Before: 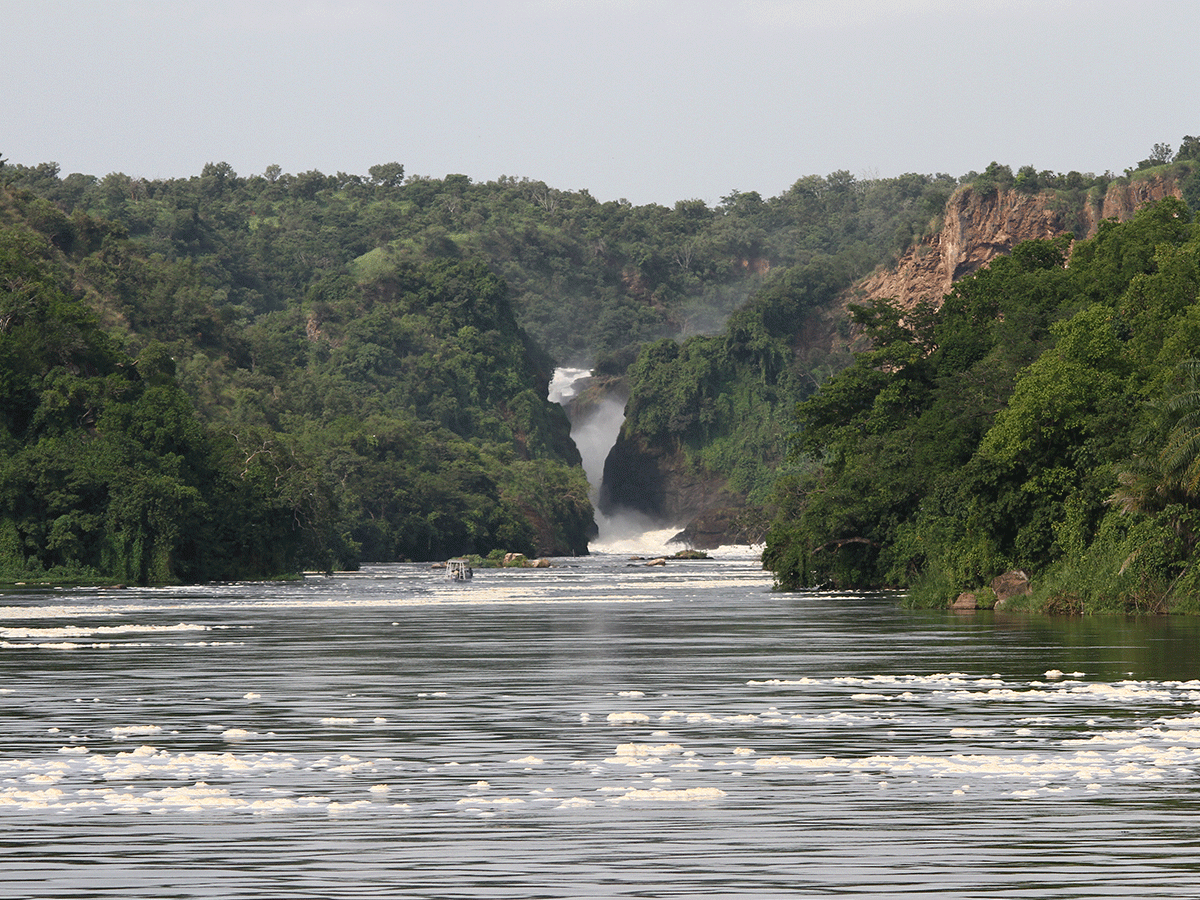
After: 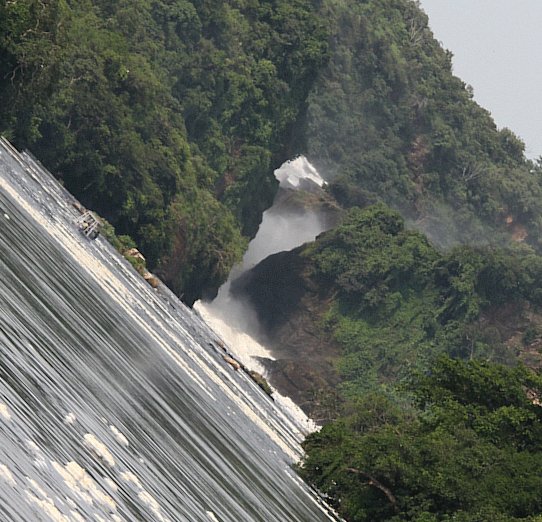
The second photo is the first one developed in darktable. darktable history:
crop and rotate: angle -46.23°, top 16.698%, right 0.933%, bottom 11.721%
